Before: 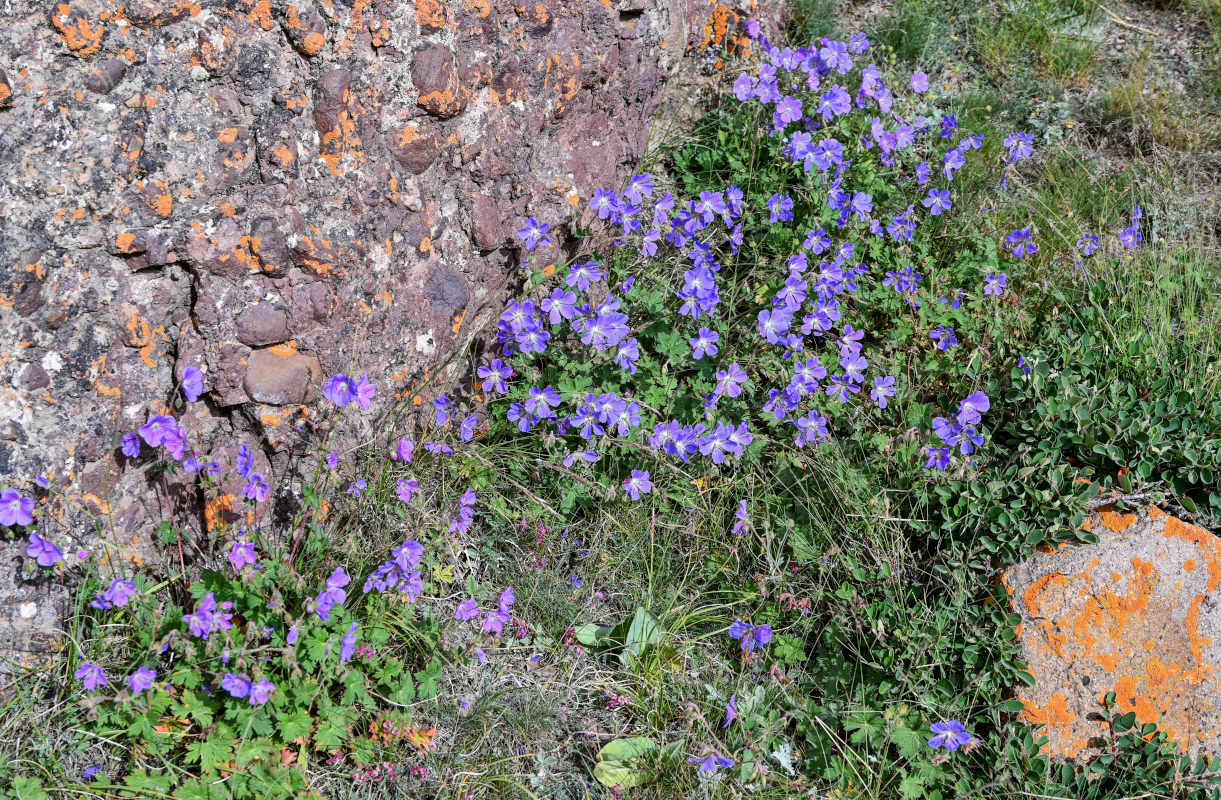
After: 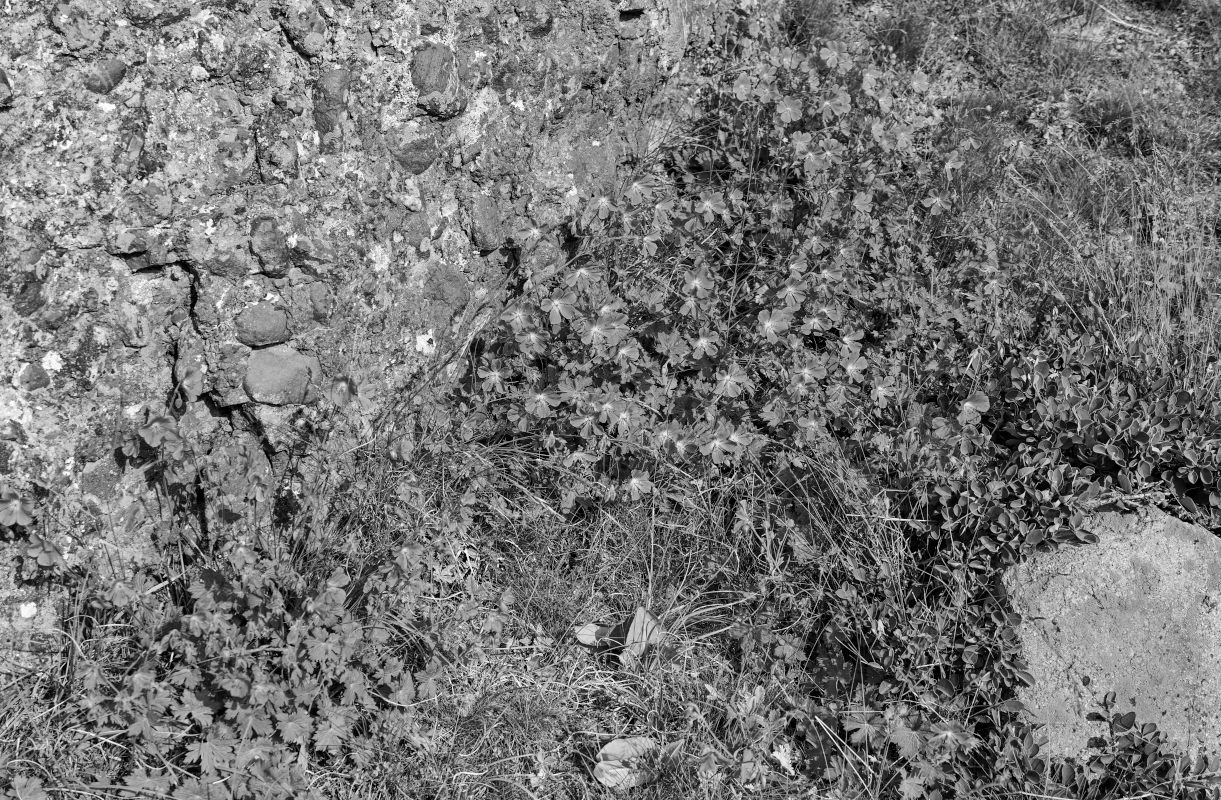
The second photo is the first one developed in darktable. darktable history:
monochrome: size 1
tone curve: curves: ch0 [(0, 0) (0.003, 0.003) (0.011, 0.01) (0.025, 0.023) (0.044, 0.041) (0.069, 0.064) (0.1, 0.092) (0.136, 0.125) (0.177, 0.163) (0.224, 0.207) (0.277, 0.255) (0.335, 0.309) (0.399, 0.375) (0.468, 0.459) (0.543, 0.548) (0.623, 0.629) (0.709, 0.716) (0.801, 0.808) (0.898, 0.911) (1, 1)], preserve colors none
color correction: saturation 1.34
